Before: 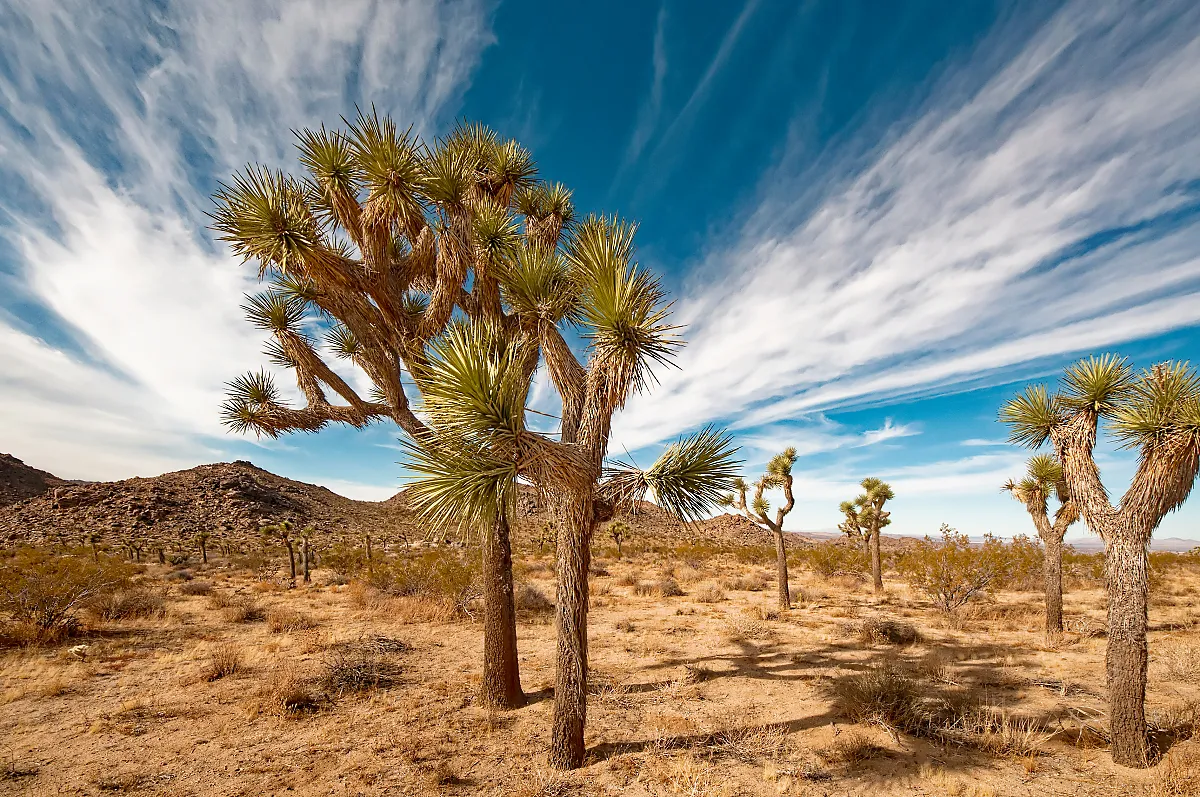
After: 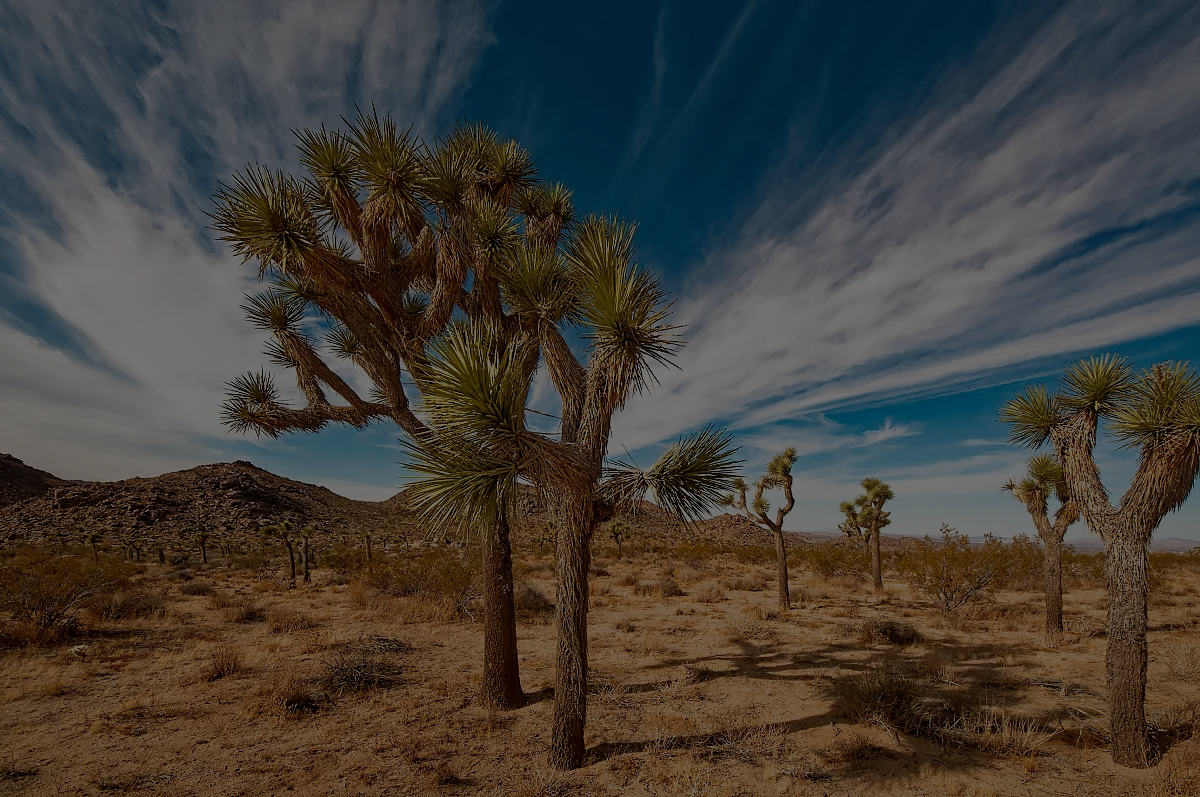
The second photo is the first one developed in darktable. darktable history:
exposure: exposure -2.372 EV, compensate exposure bias true, compensate highlight preservation false
shadows and highlights: shadows 25.86, white point adjustment -3.18, highlights -29.91
